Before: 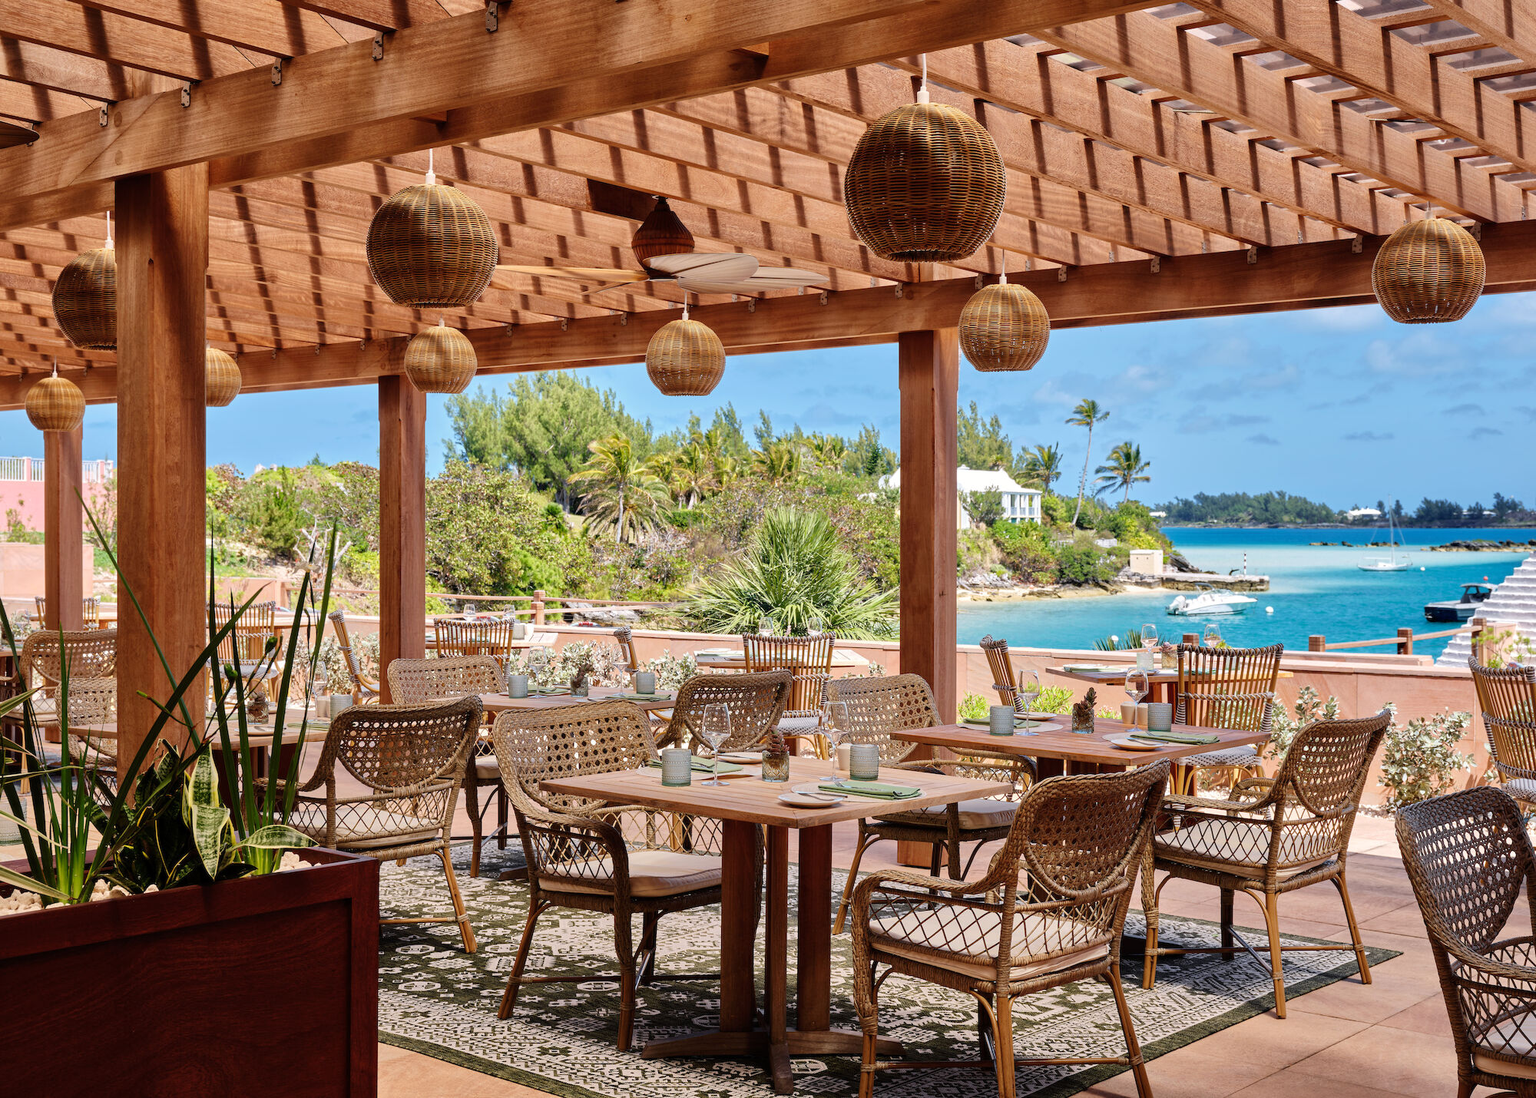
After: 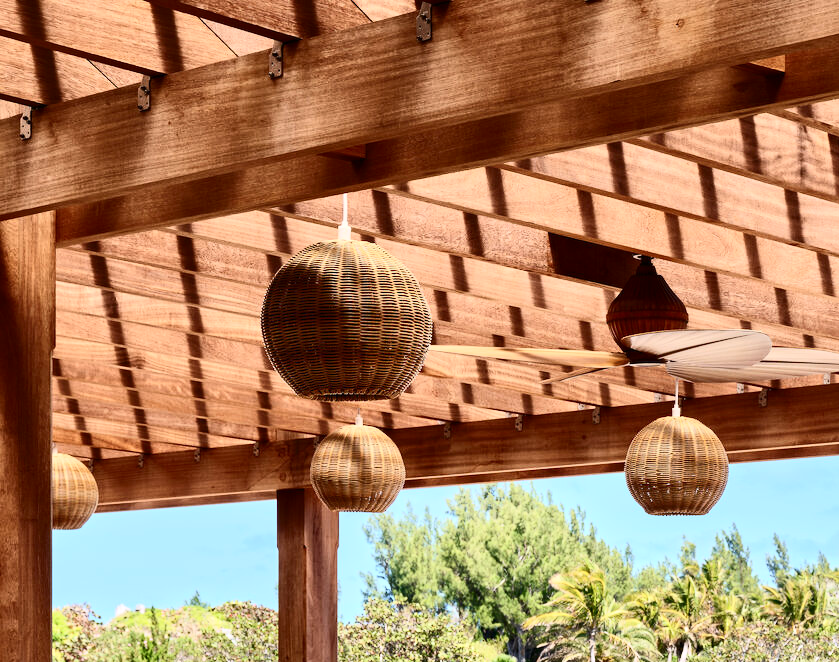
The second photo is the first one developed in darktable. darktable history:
crop and rotate: left 10.817%, top 0.062%, right 47.194%, bottom 53.626%
contrast brightness saturation: contrast 0.39, brightness 0.1
